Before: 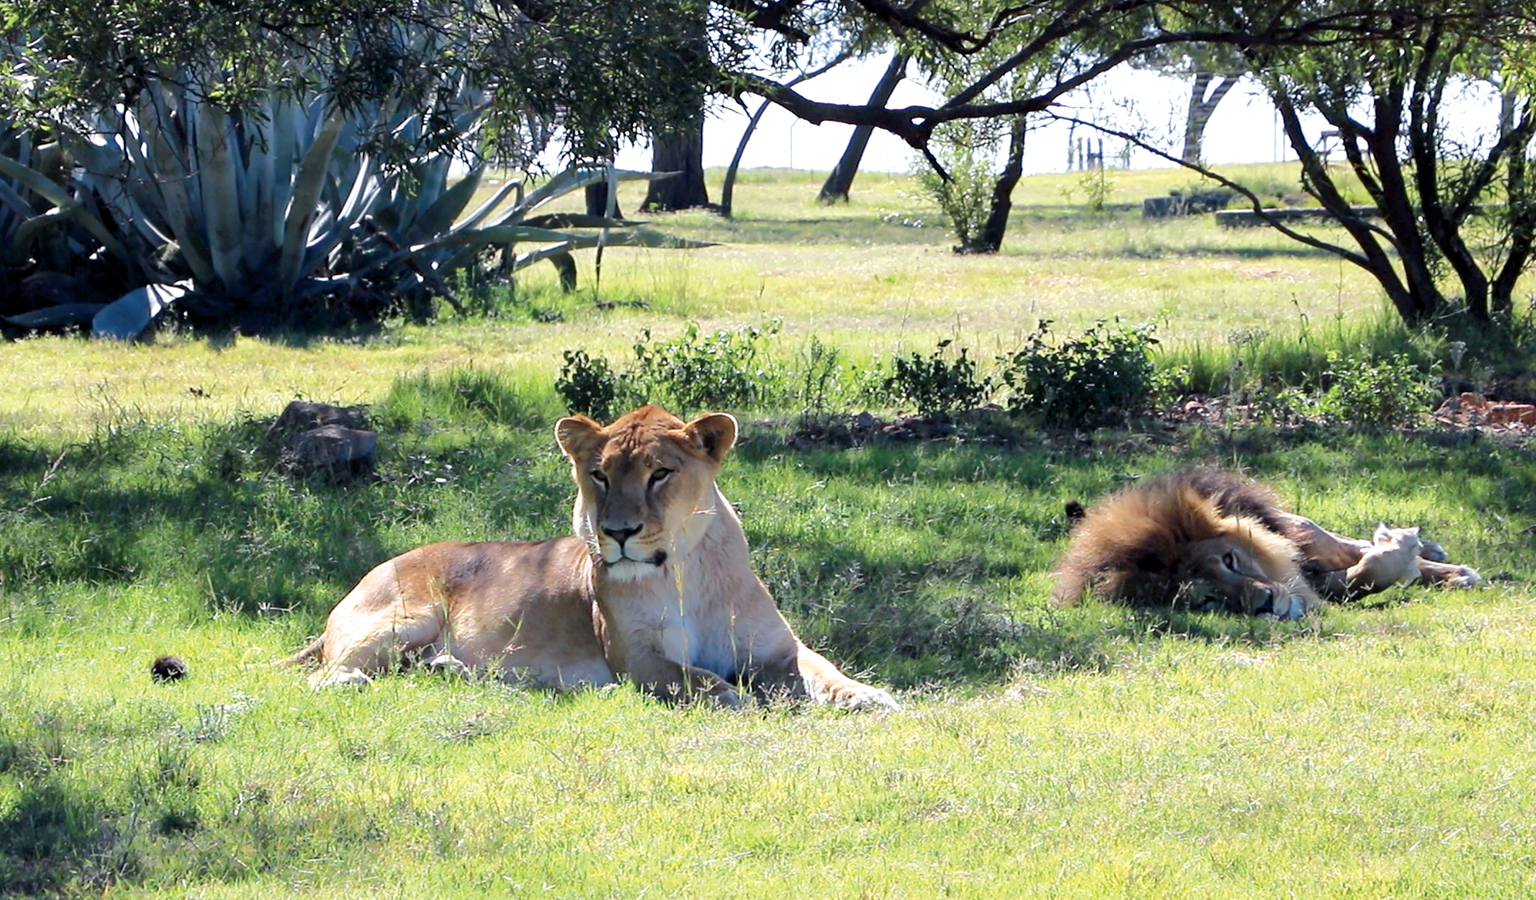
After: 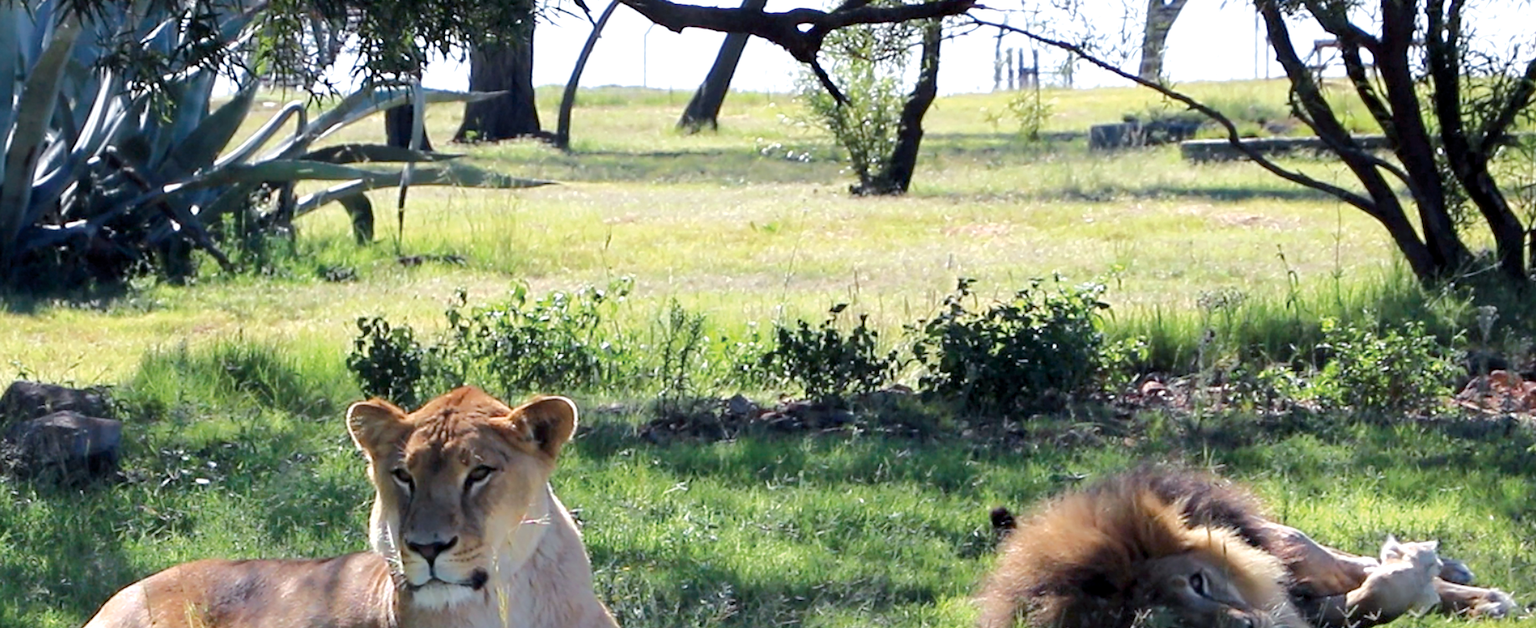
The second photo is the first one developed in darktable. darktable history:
crop: left 18.3%, top 11.086%, right 2.5%, bottom 33.588%
